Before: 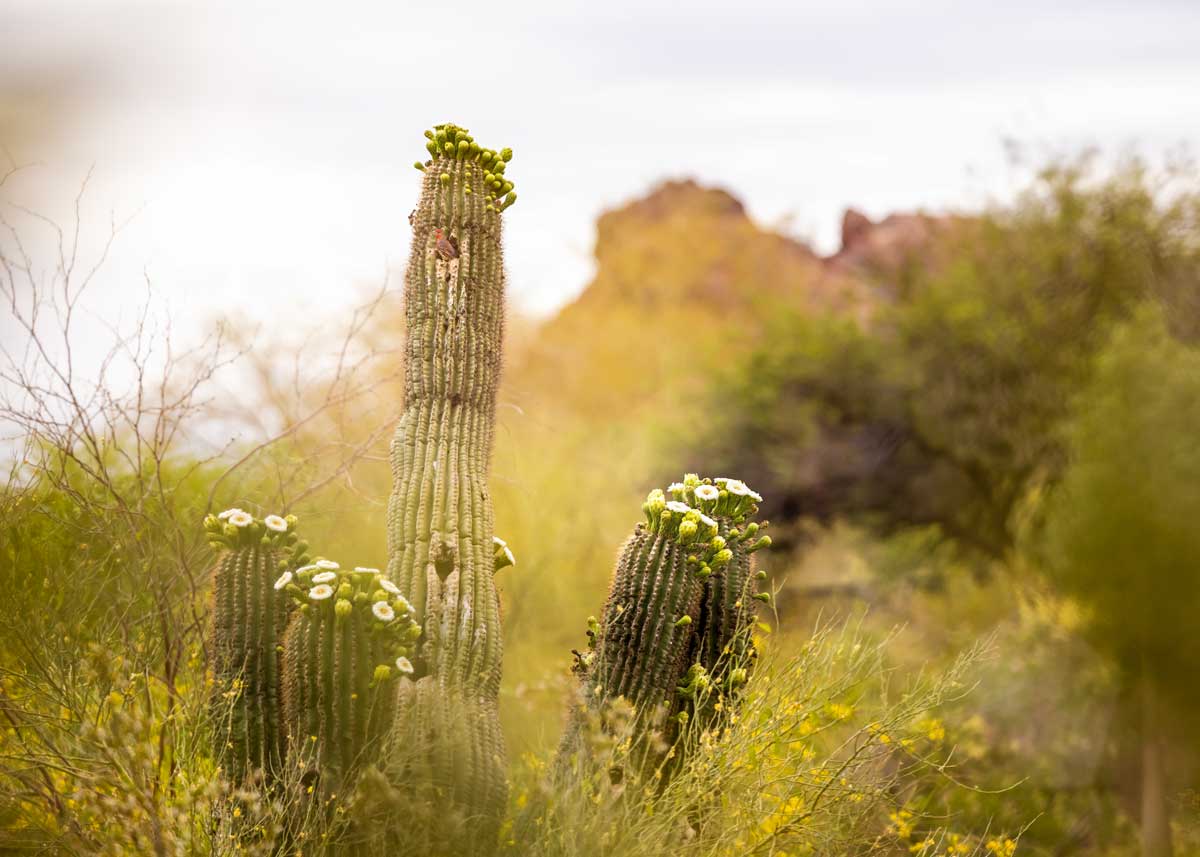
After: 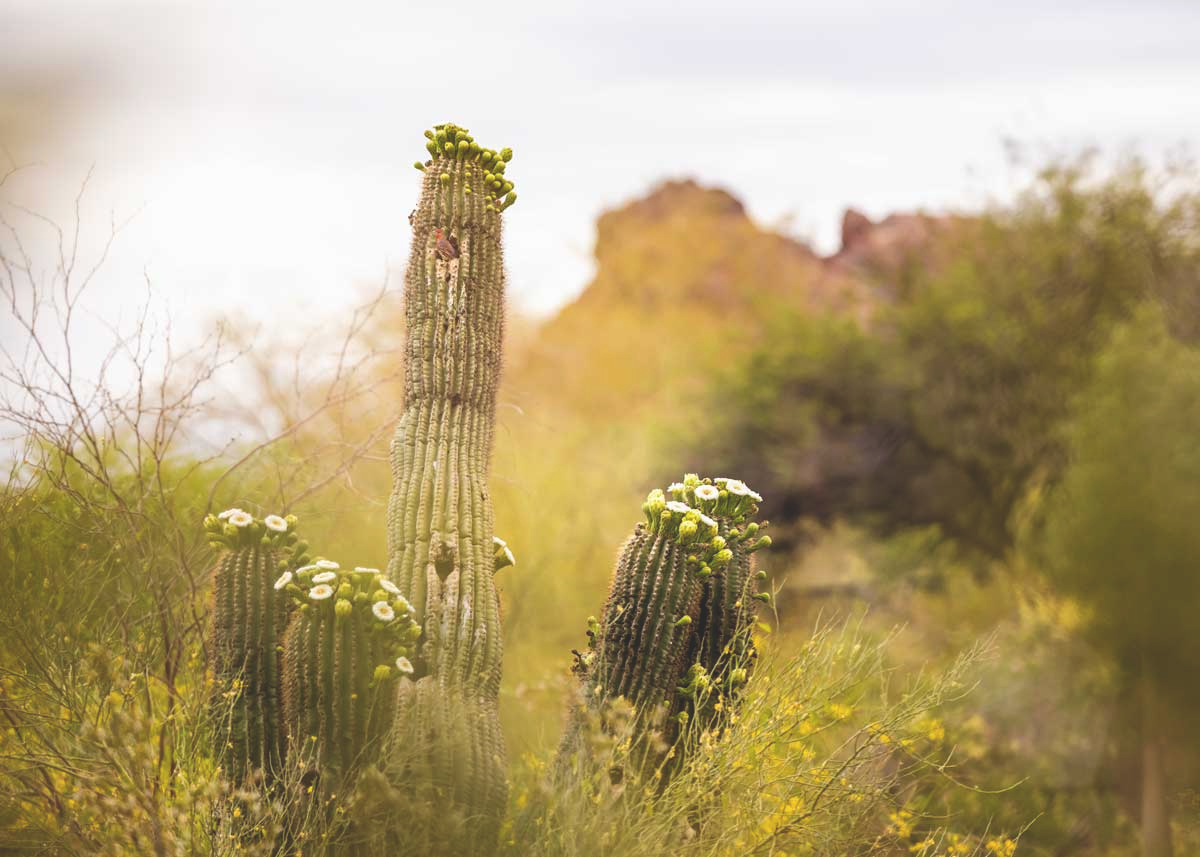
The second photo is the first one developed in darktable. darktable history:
exposure: black level correction -0.022, exposure -0.031 EV, compensate exposure bias true, compensate highlight preservation false
